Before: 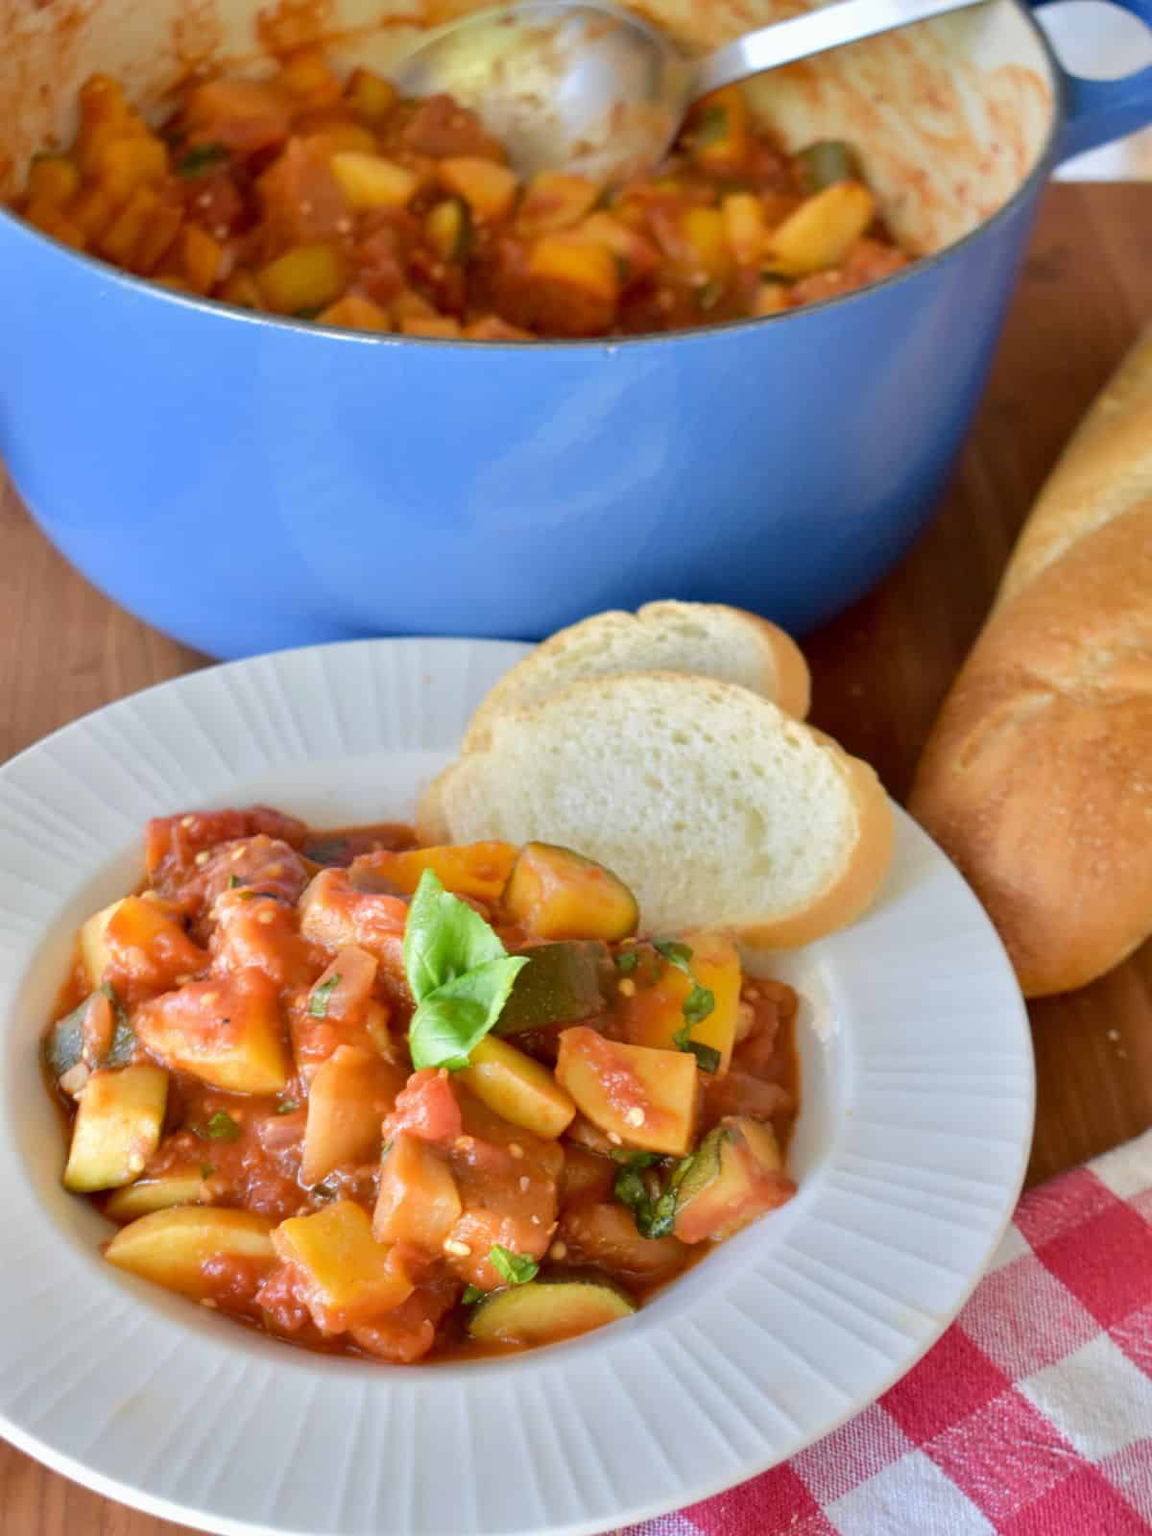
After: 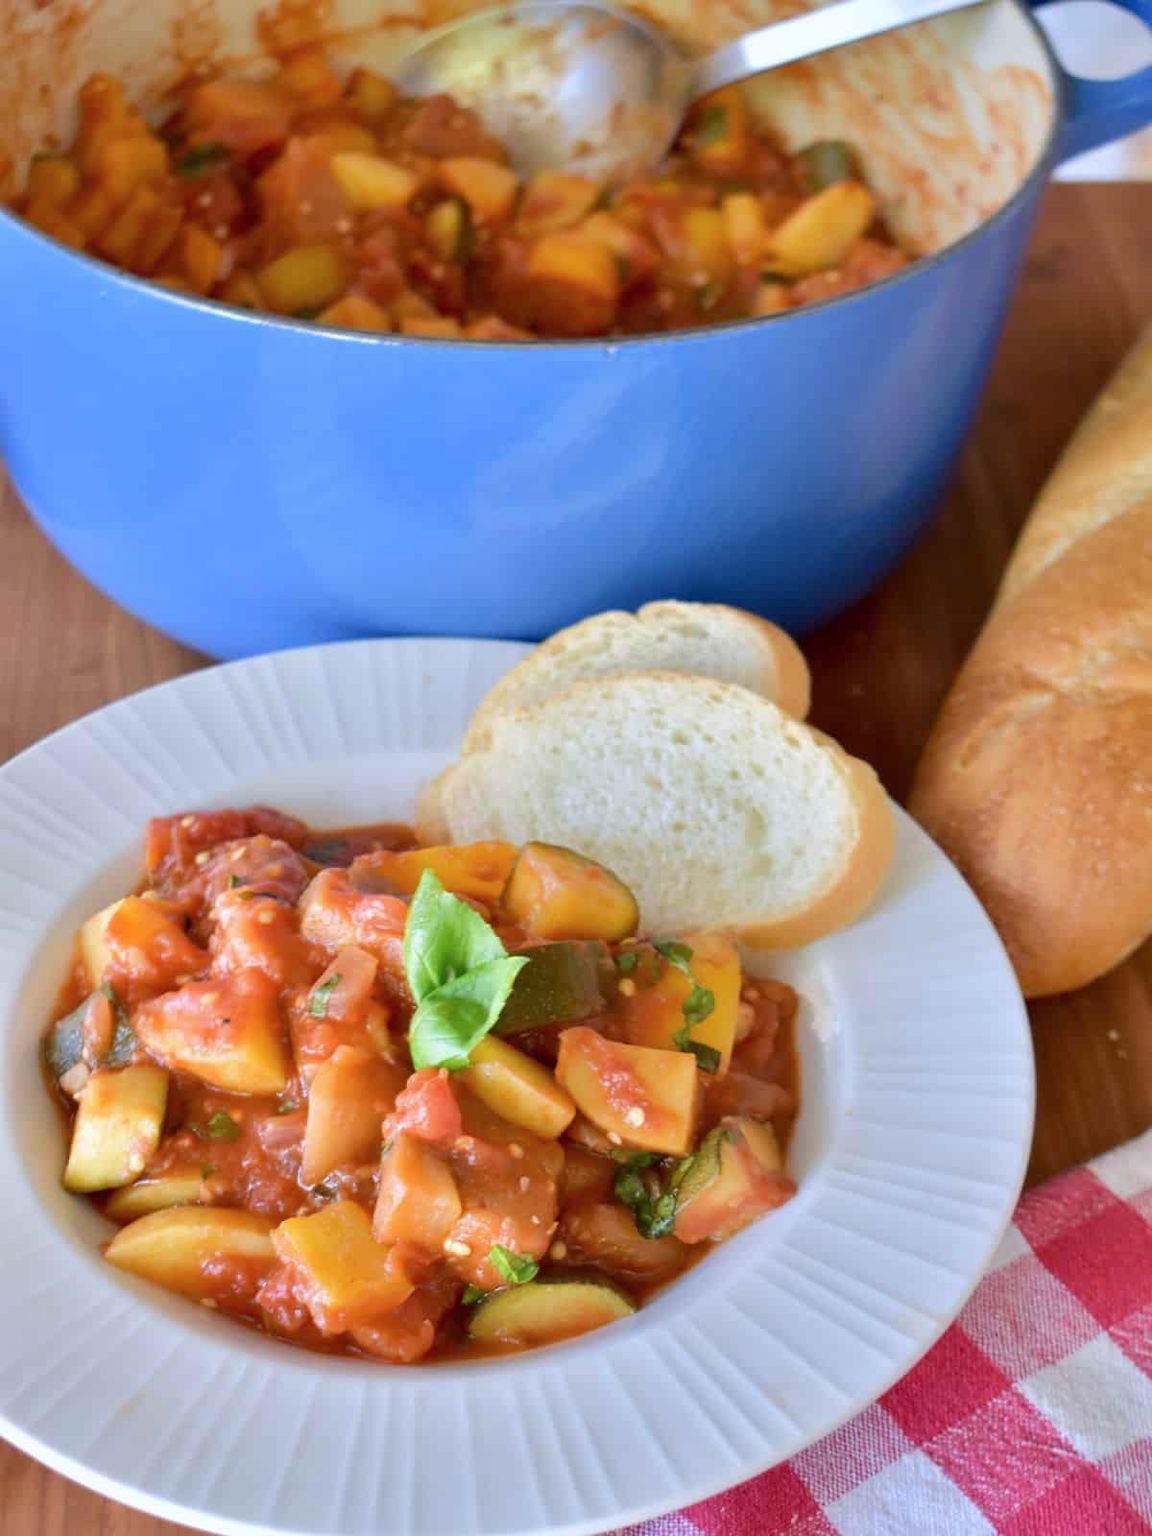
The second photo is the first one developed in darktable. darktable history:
color calibration: illuminant as shot in camera, x 0.358, y 0.373, temperature 4628.91 K
exposure: compensate exposure bias true, compensate highlight preservation false
